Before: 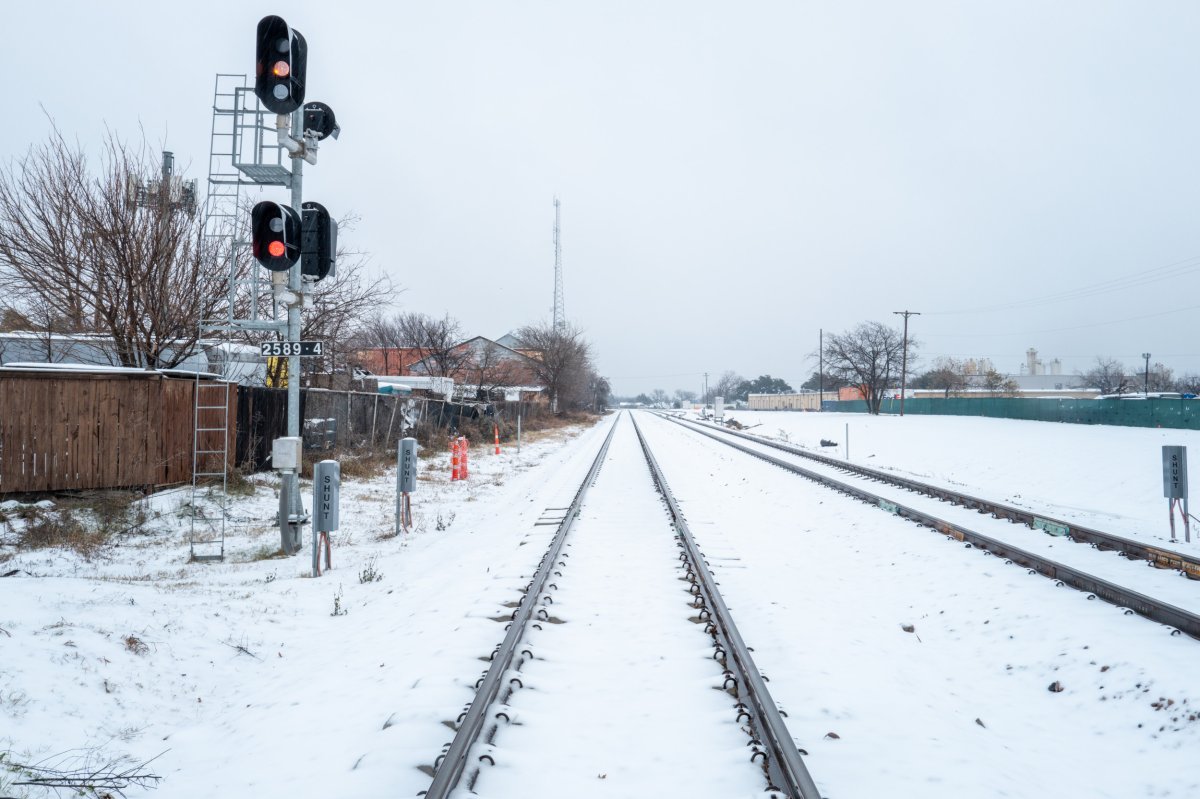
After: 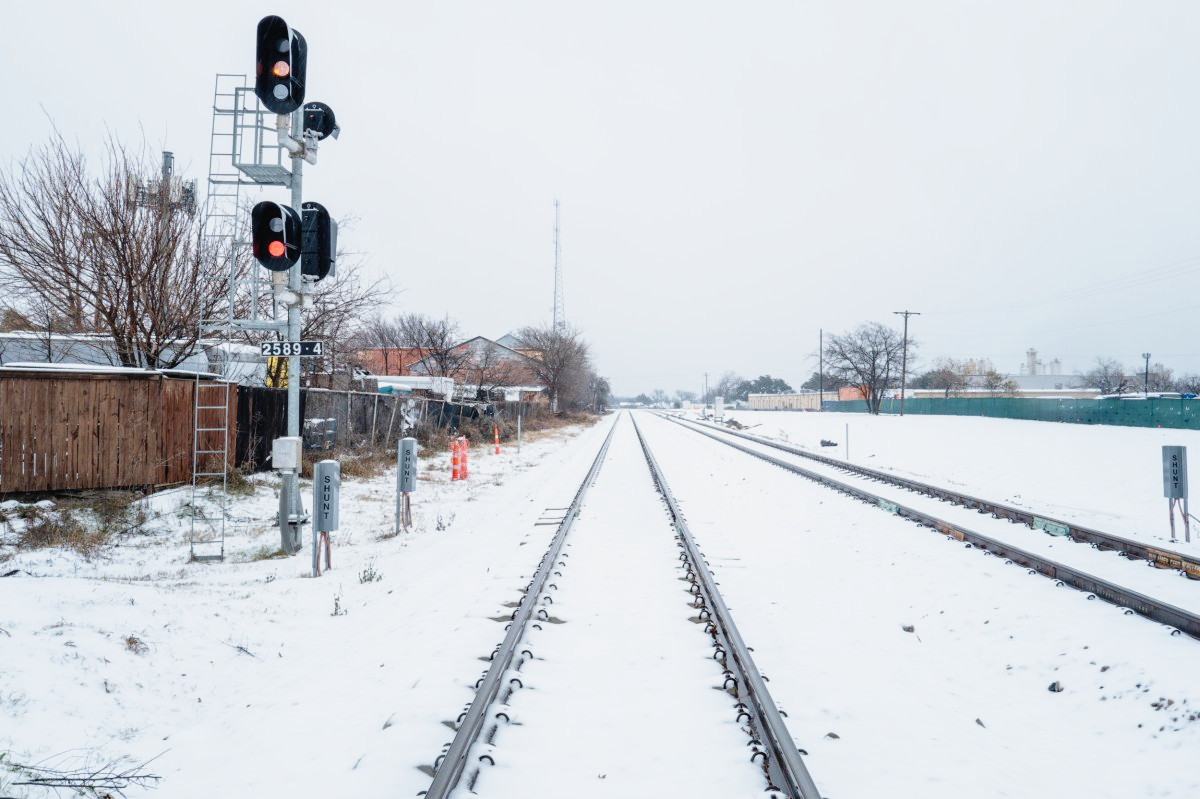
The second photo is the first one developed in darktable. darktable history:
tone curve: curves: ch0 [(0, 0.021) (0.049, 0.044) (0.152, 0.14) (0.328, 0.377) (0.473, 0.543) (0.641, 0.705) (0.85, 0.894) (1, 0.969)]; ch1 [(0, 0) (0.302, 0.331) (0.433, 0.432) (0.472, 0.47) (0.502, 0.503) (0.527, 0.516) (0.564, 0.573) (0.614, 0.626) (0.677, 0.701) (0.859, 0.885) (1, 1)]; ch2 [(0, 0) (0.33, 0.301) (0.447, 0.44) (0.487, 0.496) (0.502, 0.516) (0.535, 0.563) (0.565, 0.597) (0.608, 0.641) (1, 1)], preserve colors none
